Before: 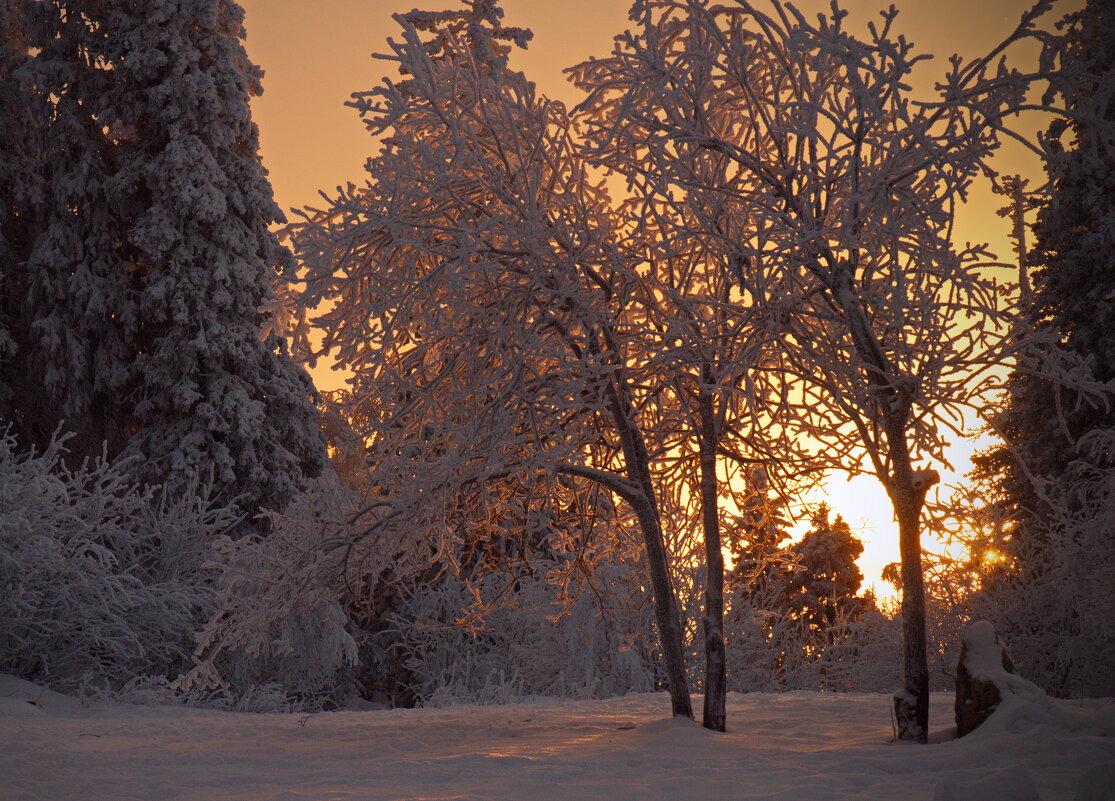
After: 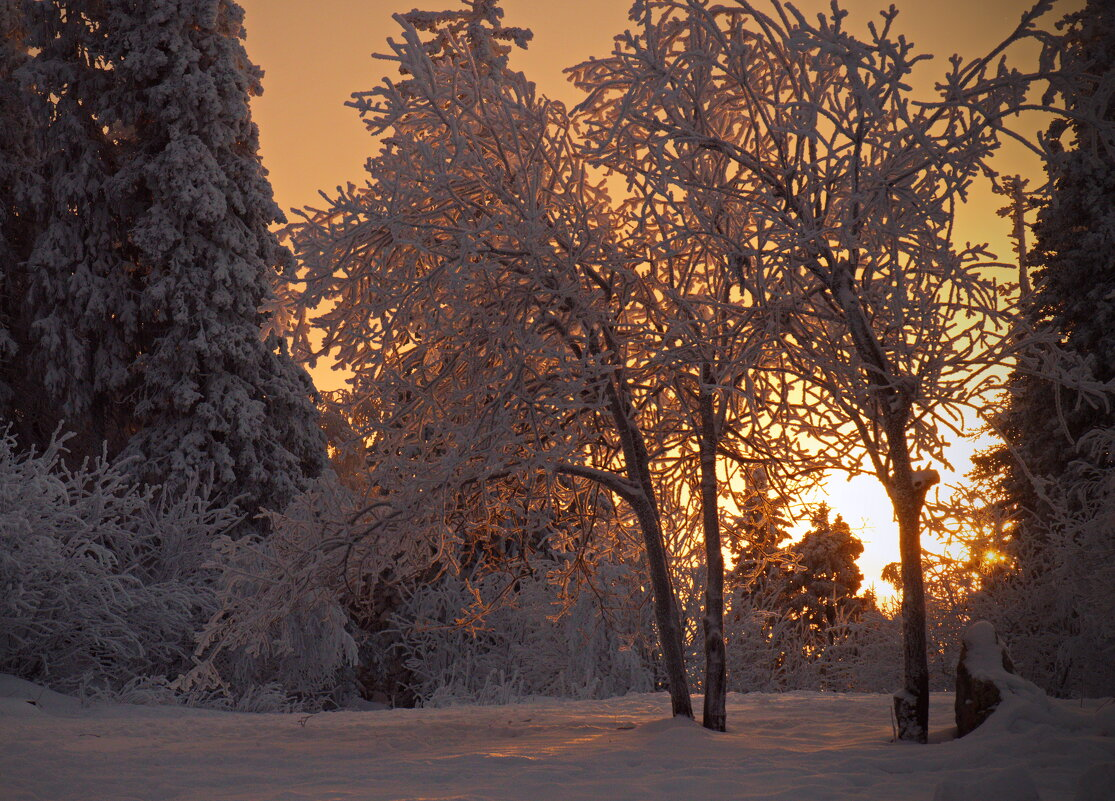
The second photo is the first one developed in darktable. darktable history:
tone equalizer: -8 EV -1.84 EV, -7 EV -1.16 EV, -6 EV -1.62 EV, smoothing diameter 25%, edges refinement/feathering 10, preserve details guided filter
color balance rgb: global vibrance 10%
